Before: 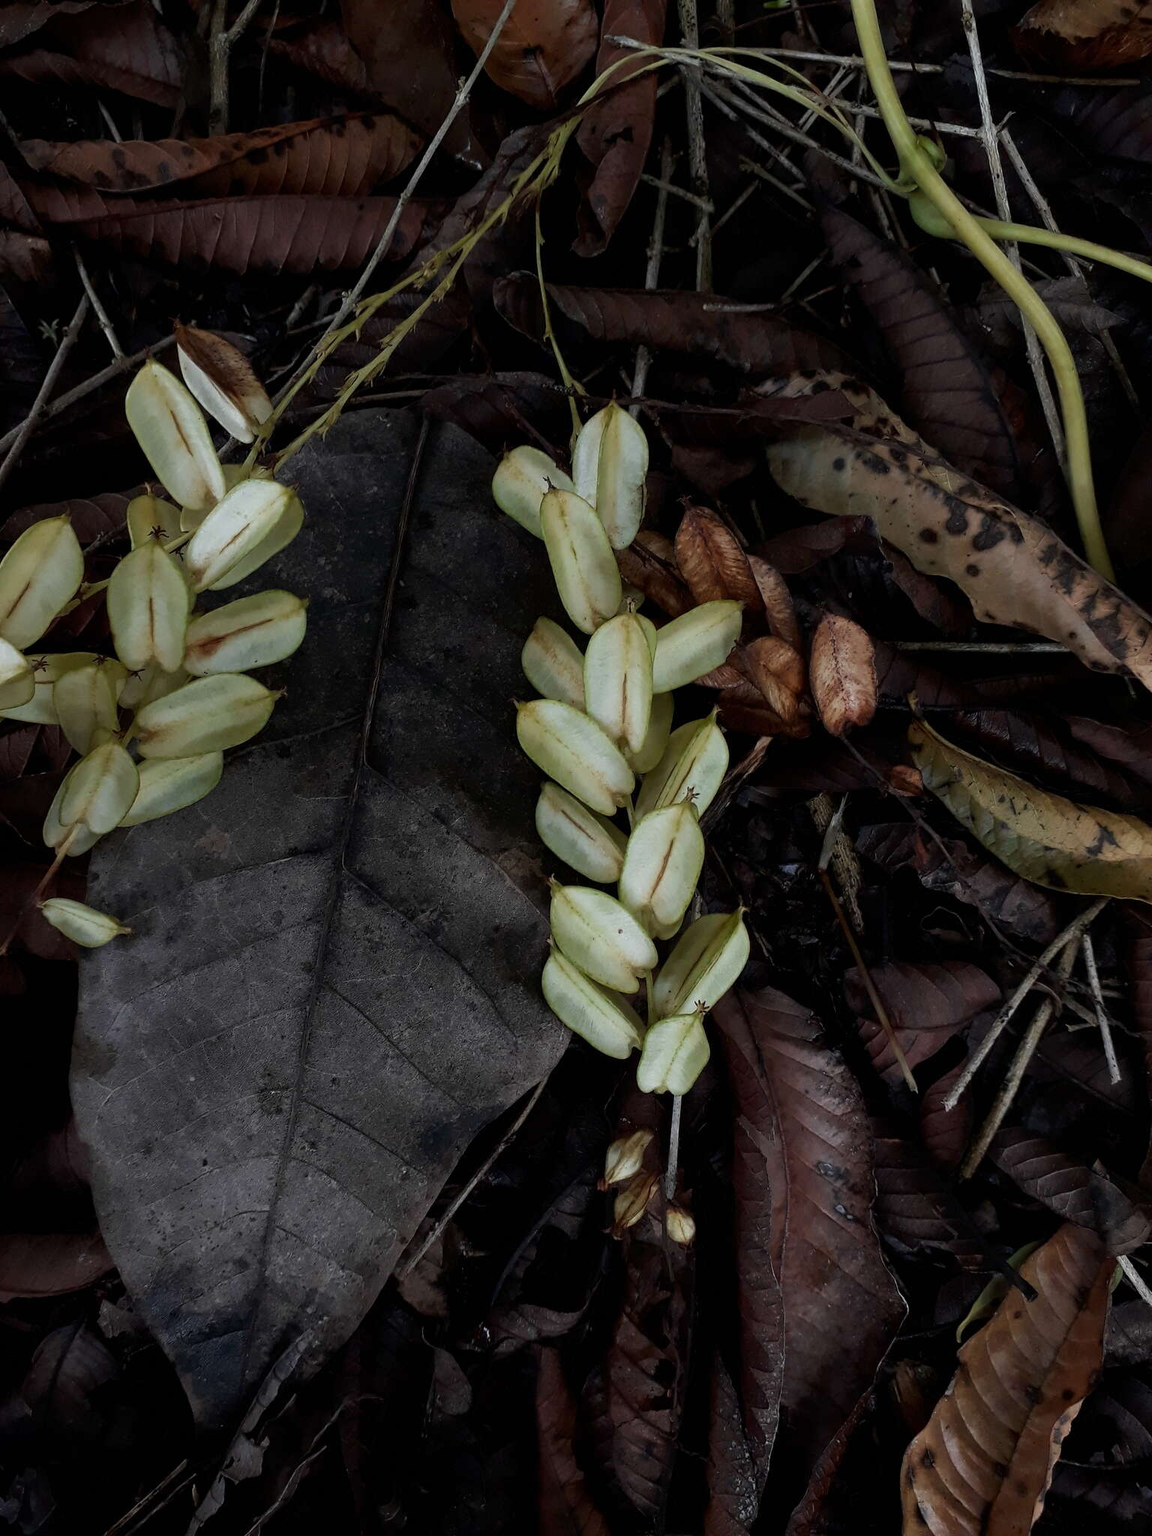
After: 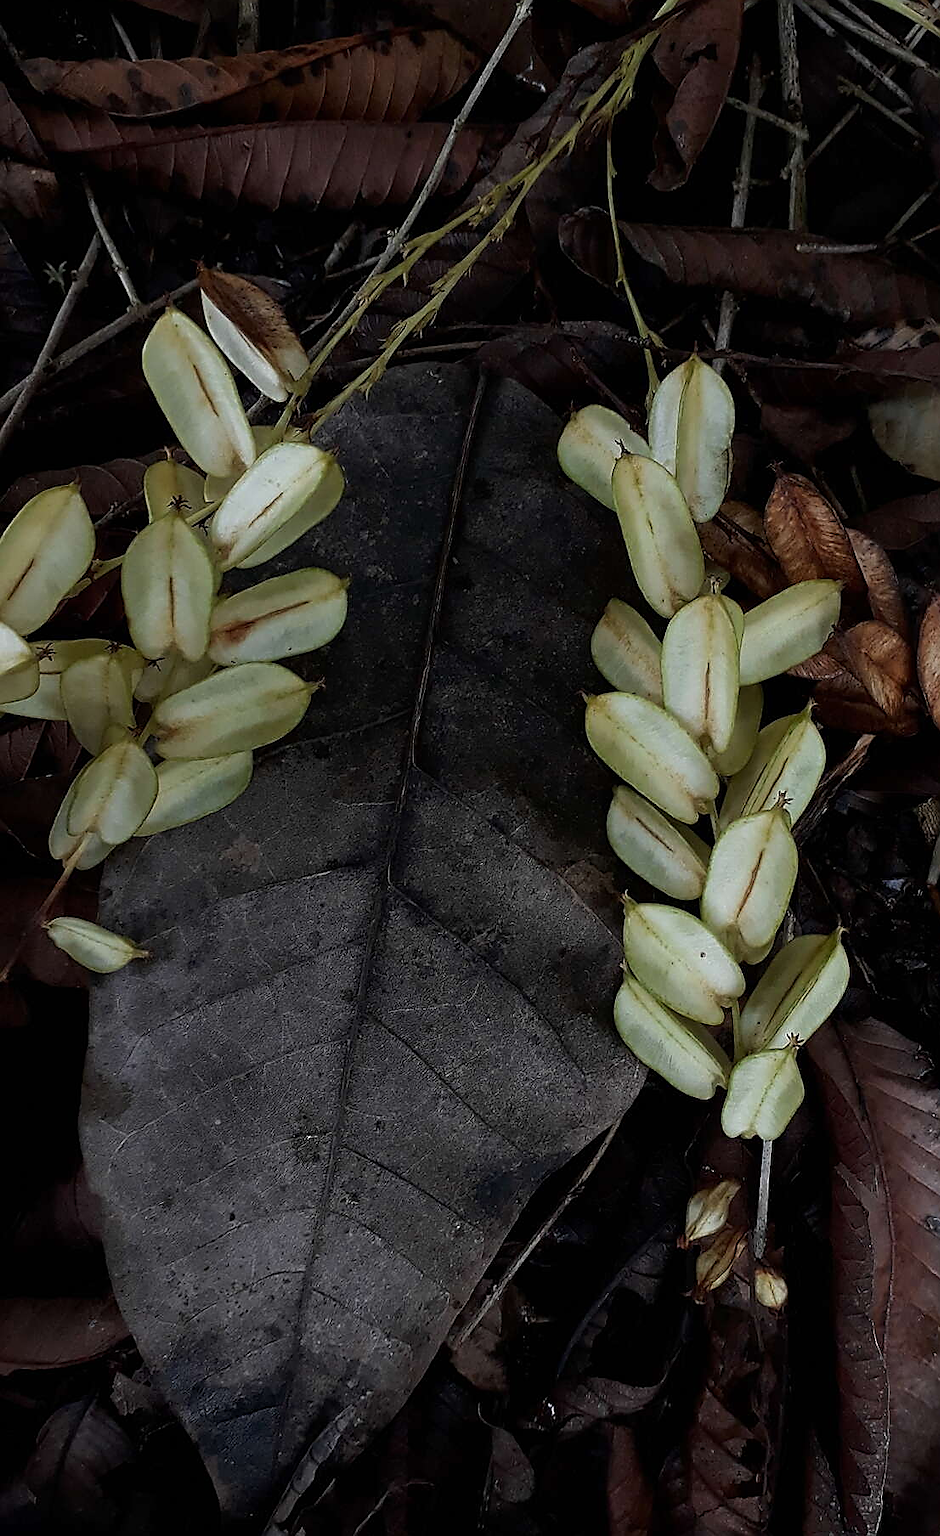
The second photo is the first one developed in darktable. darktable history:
sharpen: radius 1.4, amount 1.25, threshold 0.7
crop: top 5.803%, right 27.864%, bottom 5.804%
